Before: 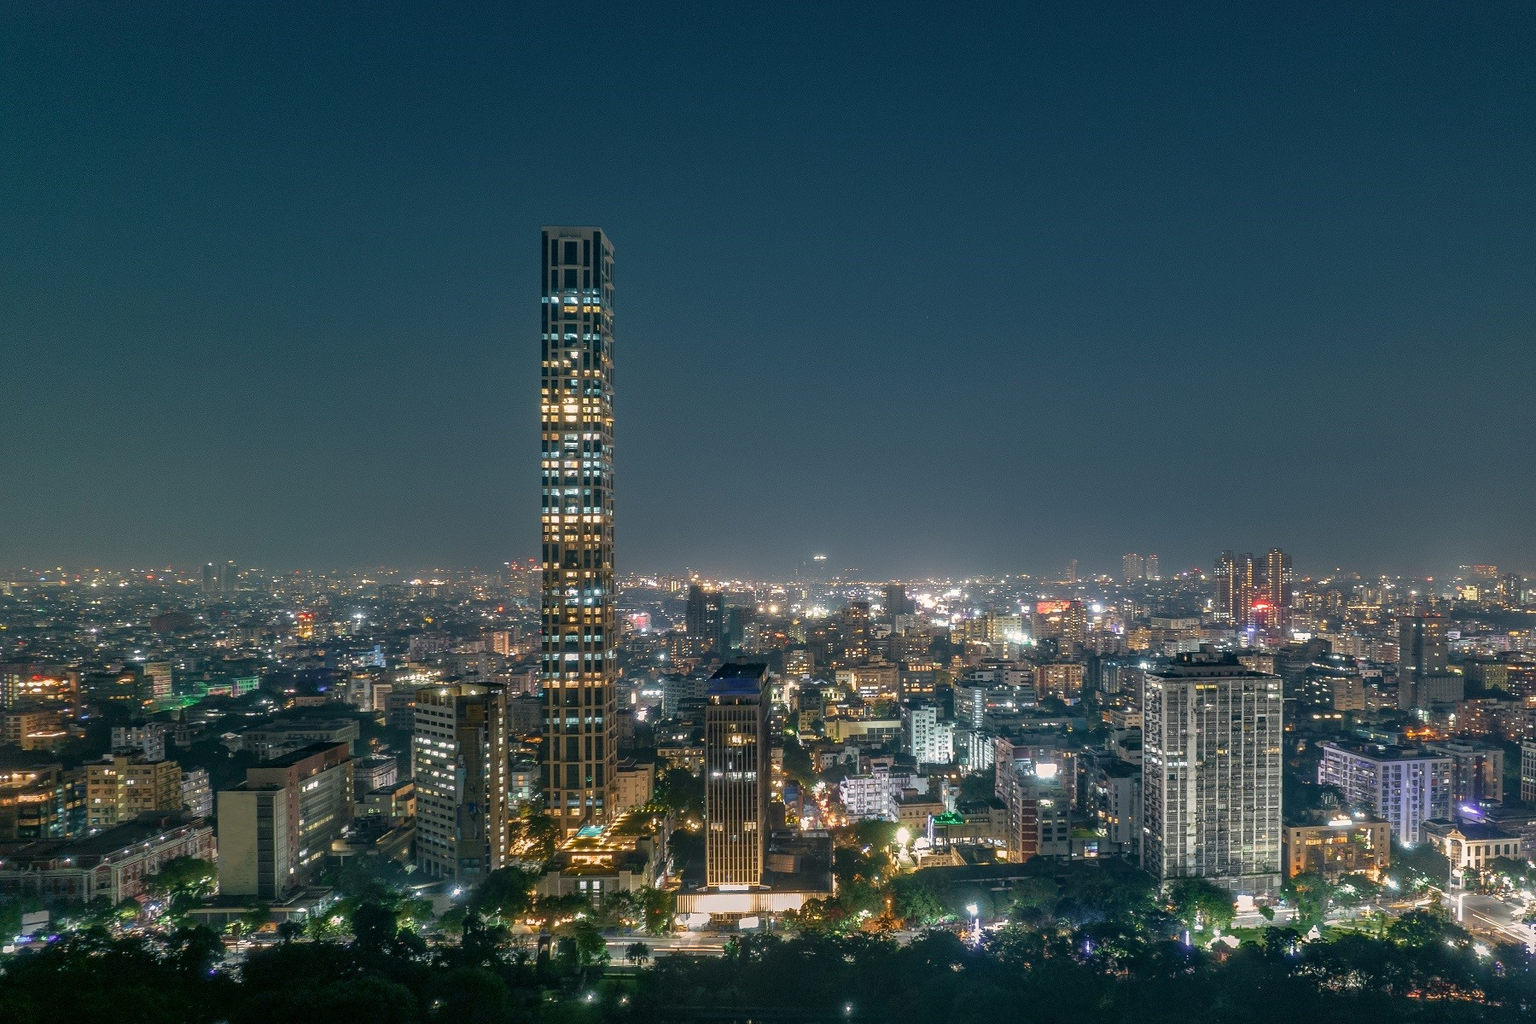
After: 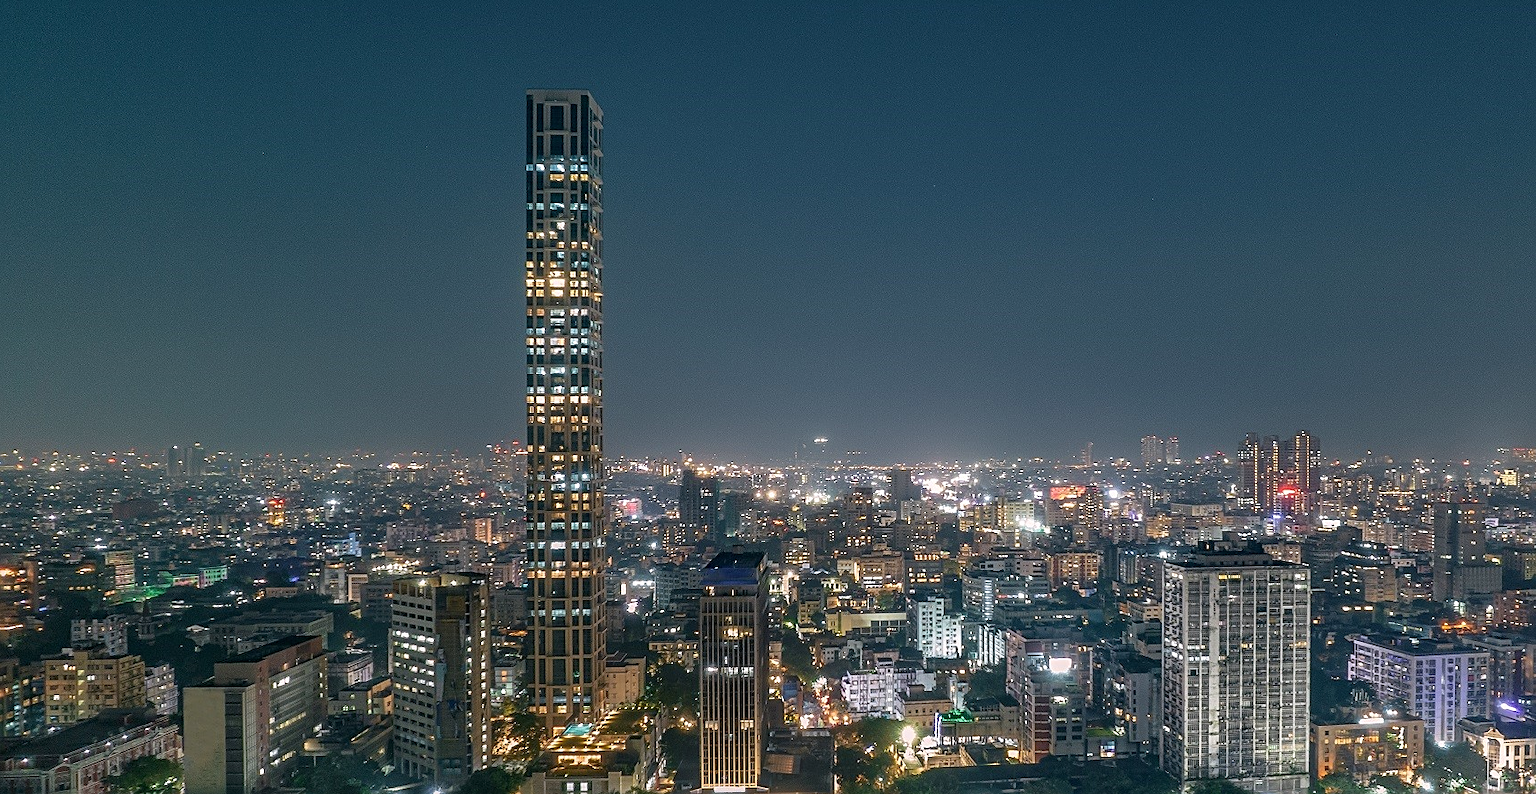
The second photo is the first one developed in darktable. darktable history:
sharpen: on, module defaults
crop and rotate: left 2.912%, top 13.886%, right 2.554%, bottom 12.721%
color calibration: illuminant custom, x 0.348, y 0.365, temperature 4901.92 K
